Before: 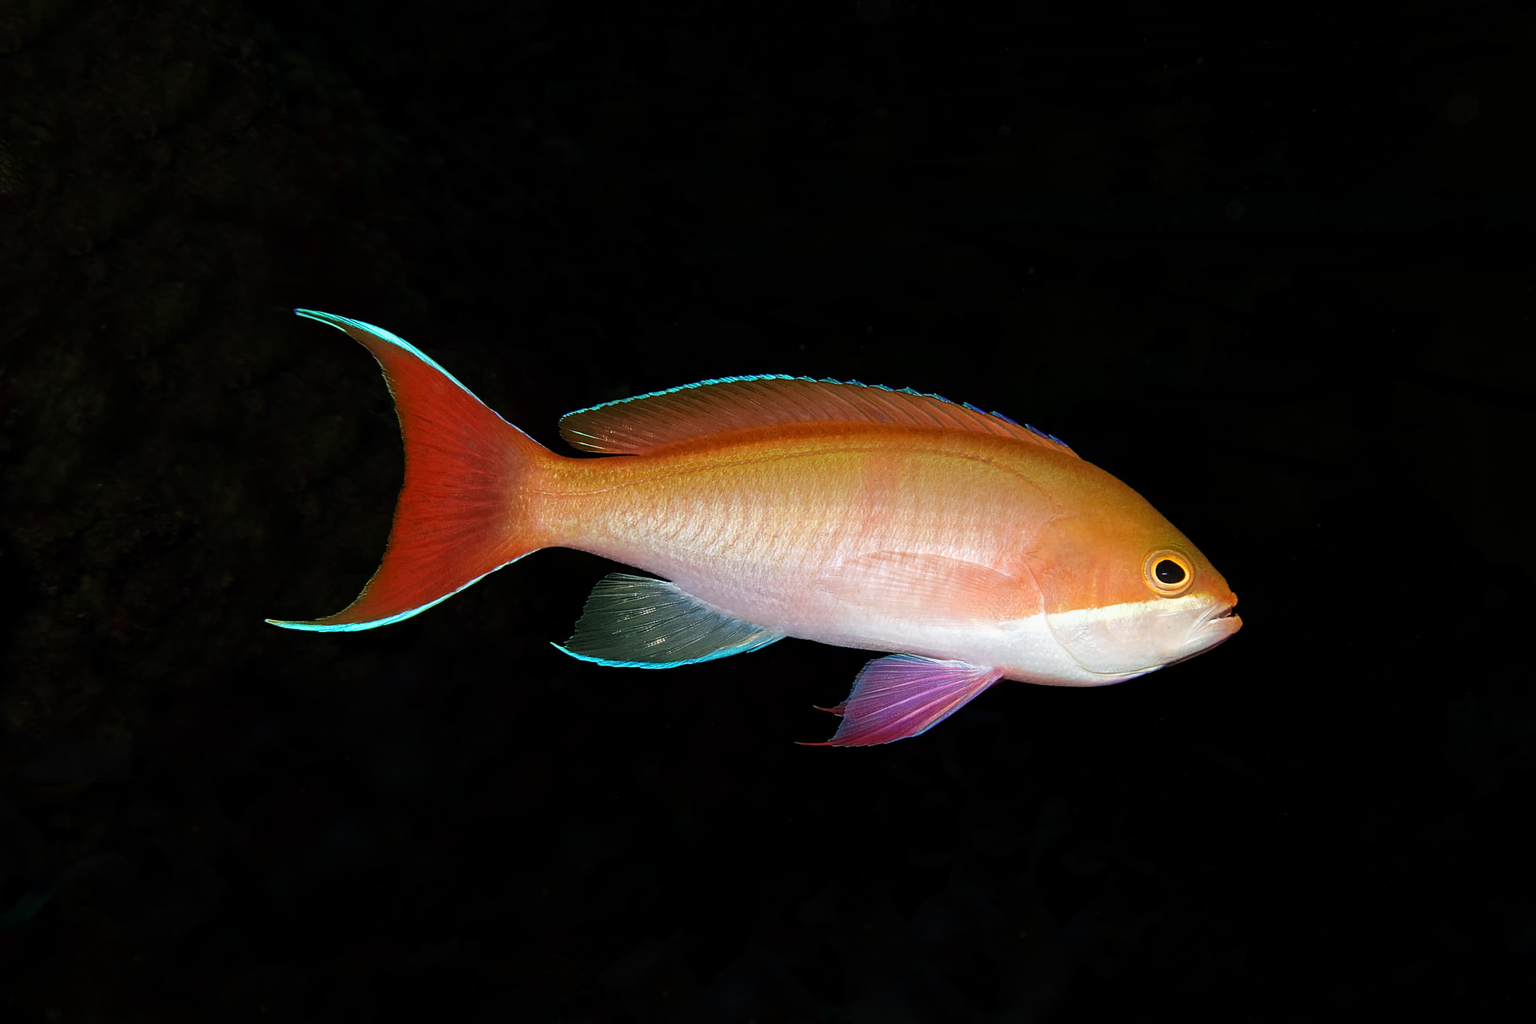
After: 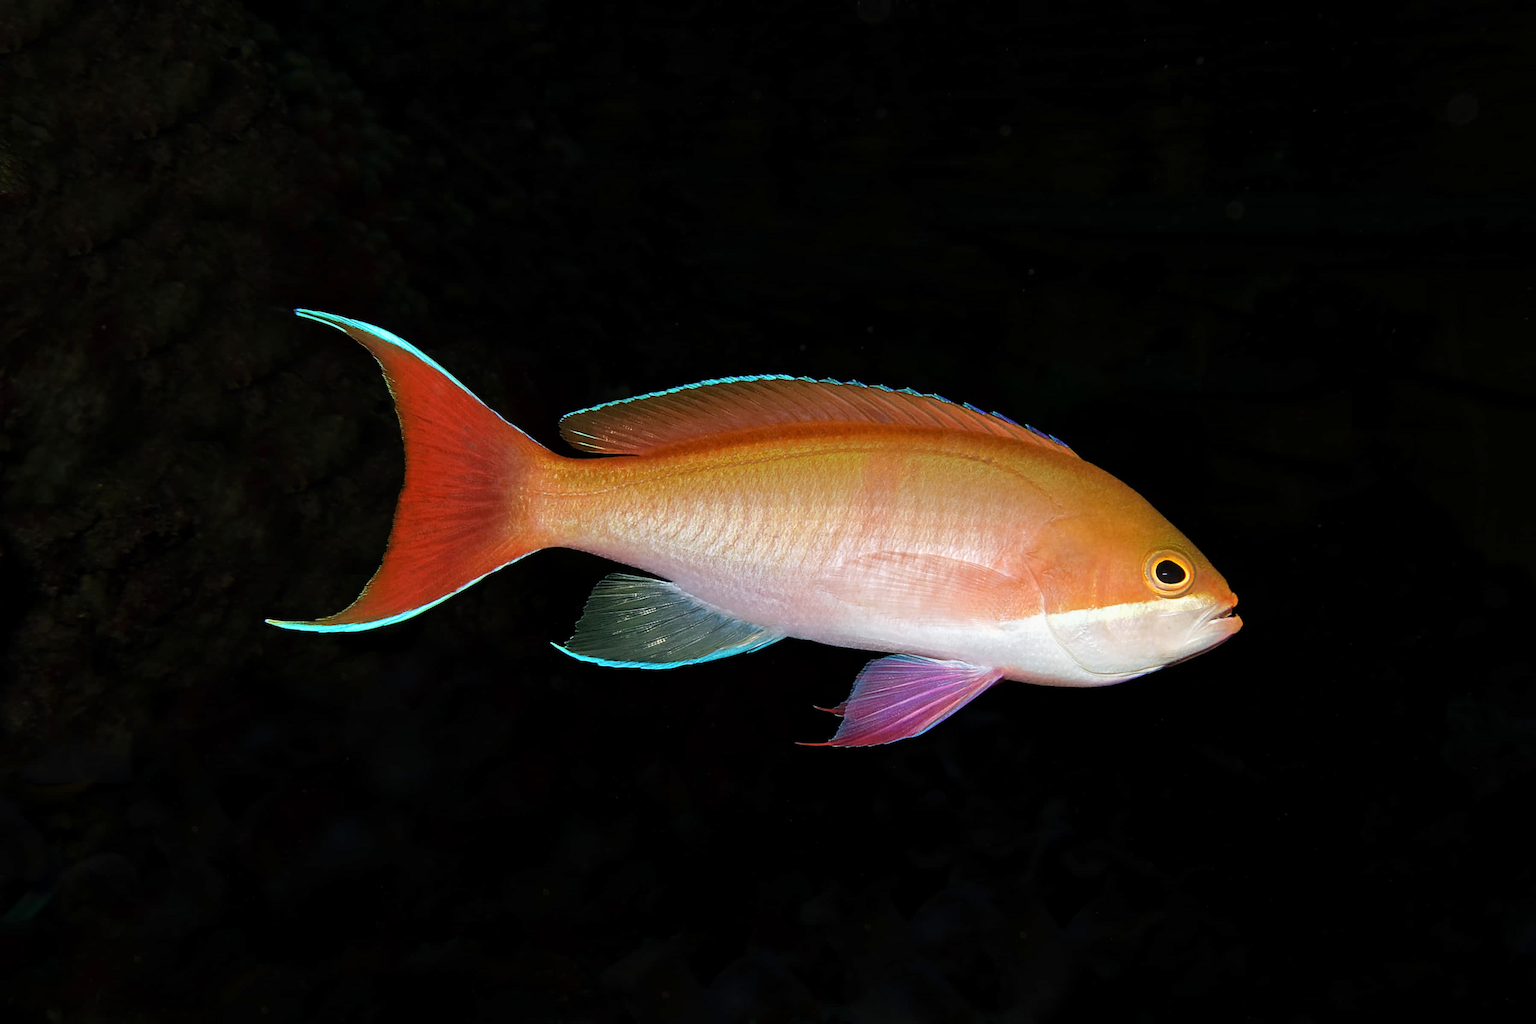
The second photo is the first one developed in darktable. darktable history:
shadows and highlights: shadows 36.43, highlights -27.9, soften with gaussian
